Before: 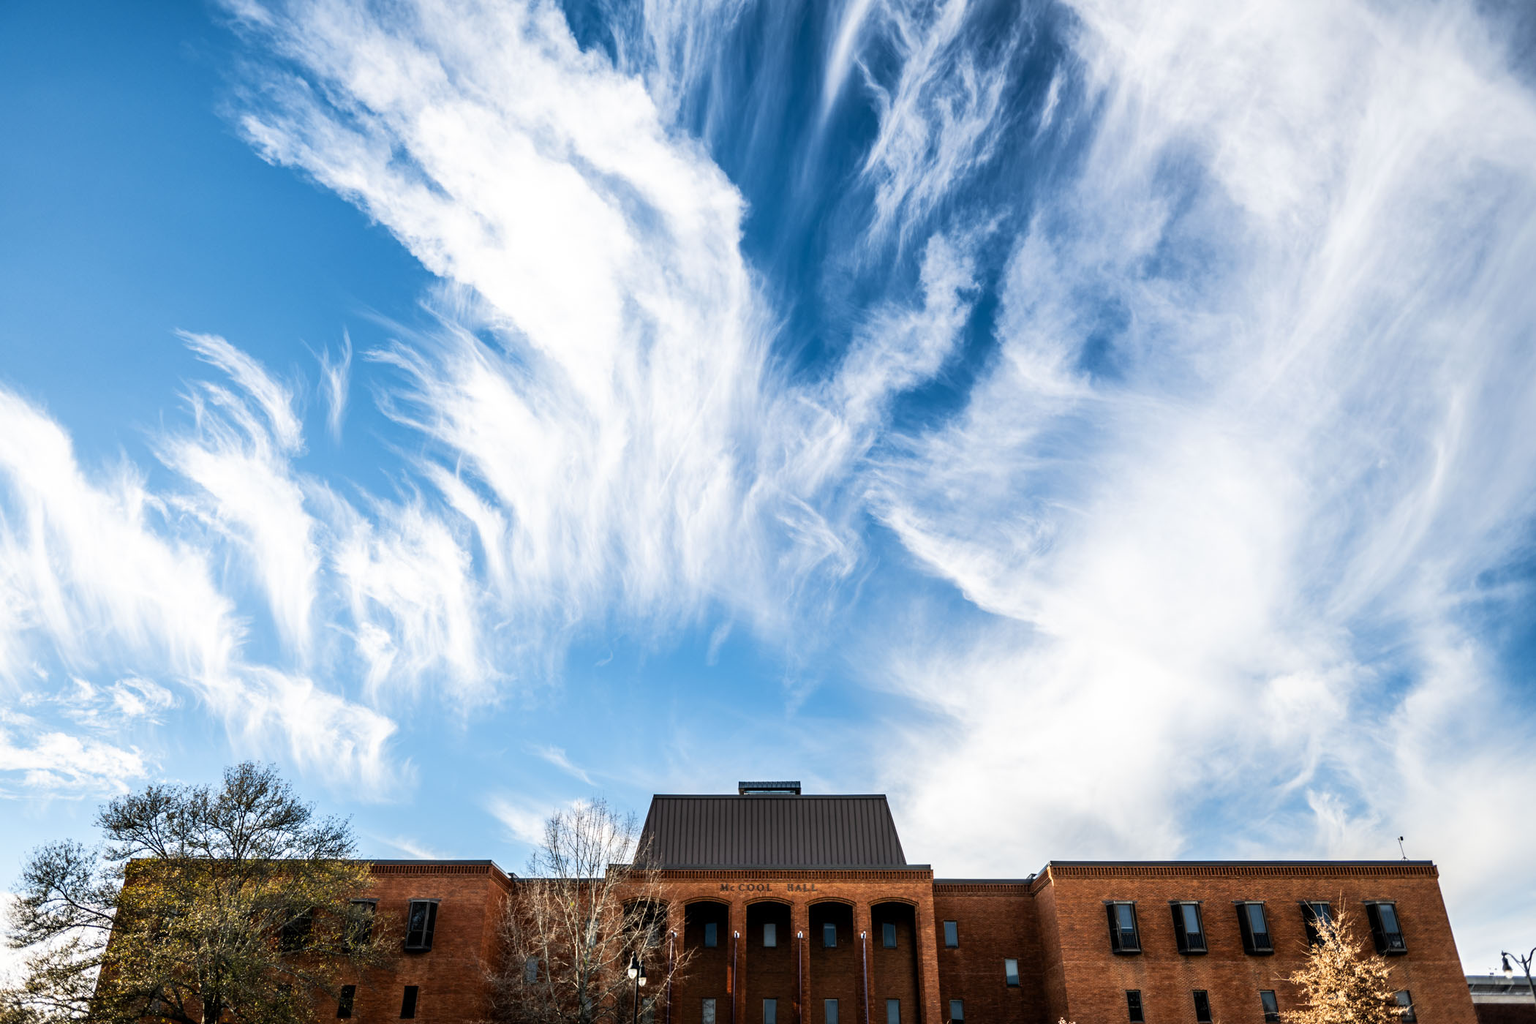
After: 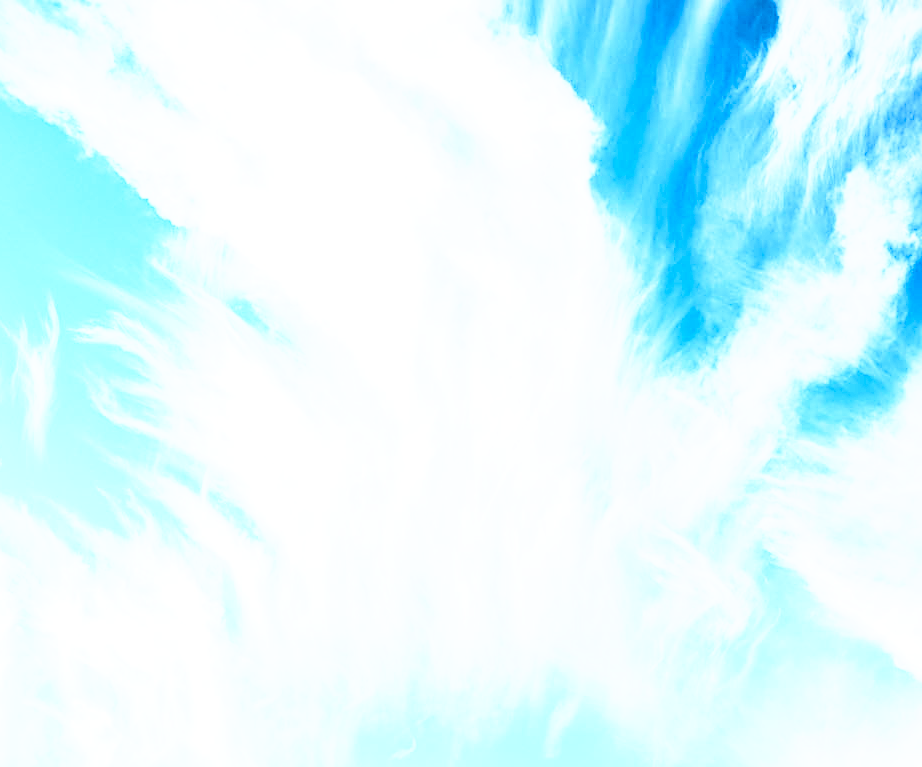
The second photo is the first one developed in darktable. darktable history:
exposure: black level correction -0.008, exposure 0.071 EV, compensate highlight preservation false
contrast brightness saturation: contrast 0.411, brightness 0.096, saturation 0.208
base curve: curves: ch0 [(0, 0) (0, 0.001) (0.001, 0.001) (0.004, 0.002) (0.007, 0.004) (0.015, 0.013) (0.033, 0.045) (0.052, 0.096) (0.075, 0.17) (0.099, 0.241) (0.163, 0.42) (0.219, 0.55) (0.259, 0.616) (0.327, 0.722) (0.365, 0.765) (0.522, 0.873) (0.547, 0.881) (0.689, 0.919) (0.826, 0.952) (1, 1)], preserve colors none
sharpen: on, module defaults
crop: left 20.128%, top 10.887%, right 35.939%, bottom 34.282%
